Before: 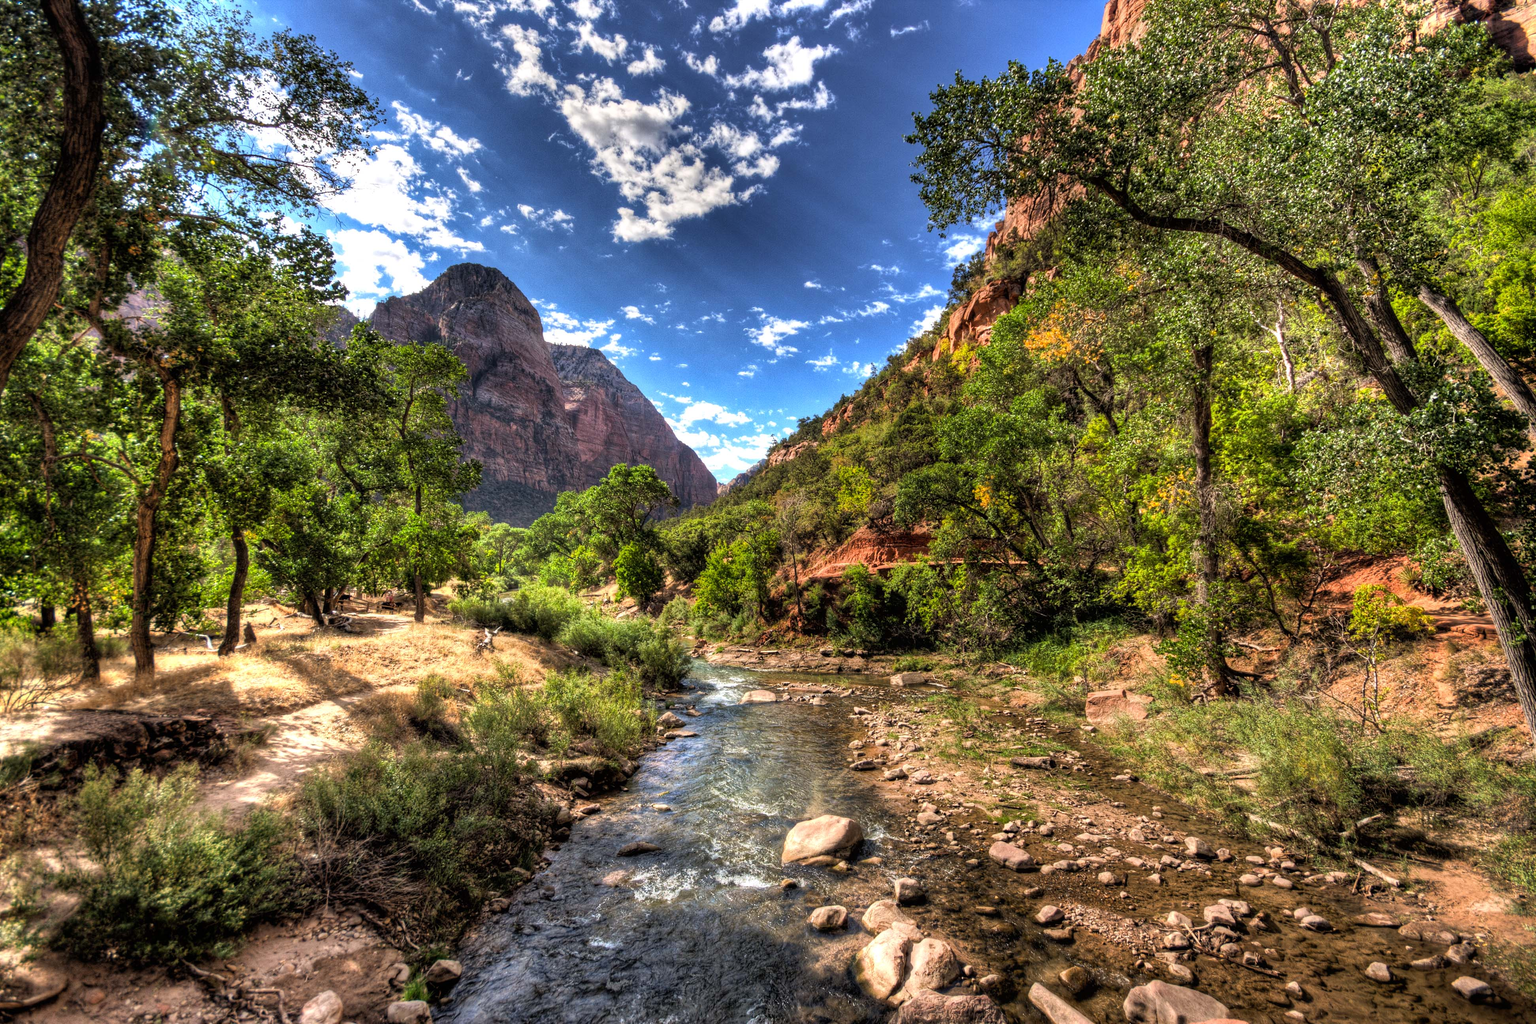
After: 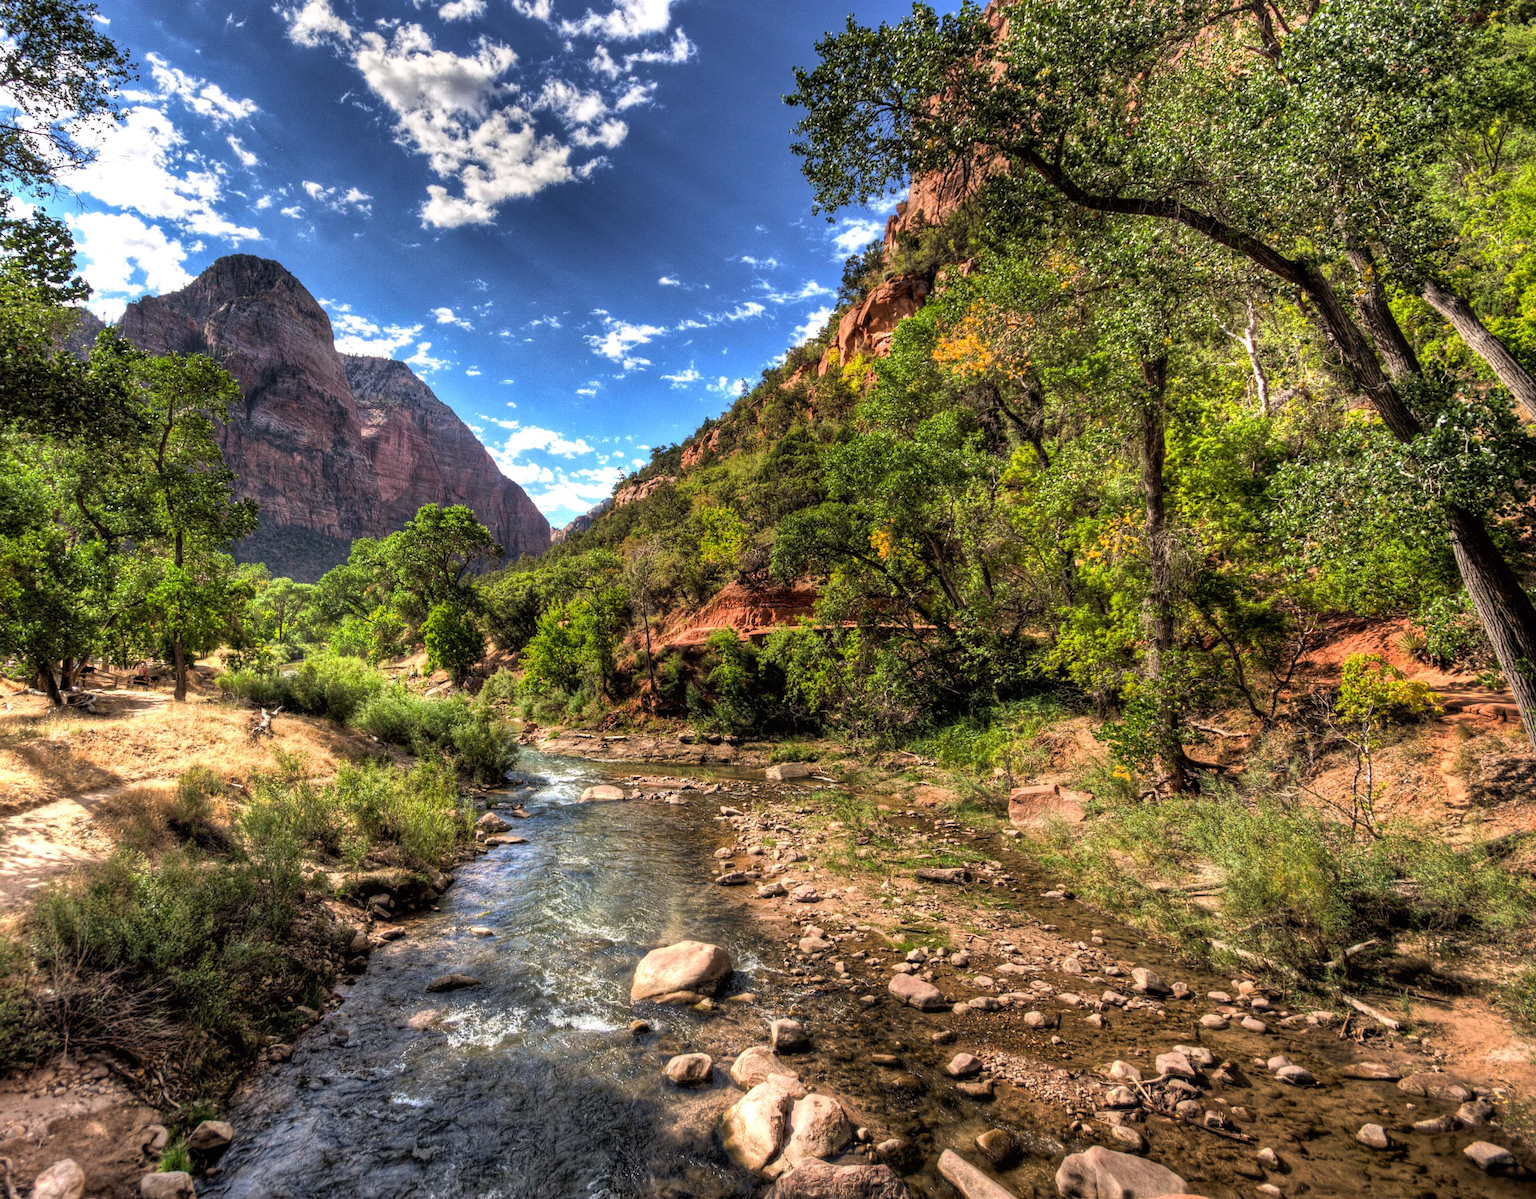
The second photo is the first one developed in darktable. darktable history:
crop and rotate: left 17.903%, top 5.786%, right 1.669%
